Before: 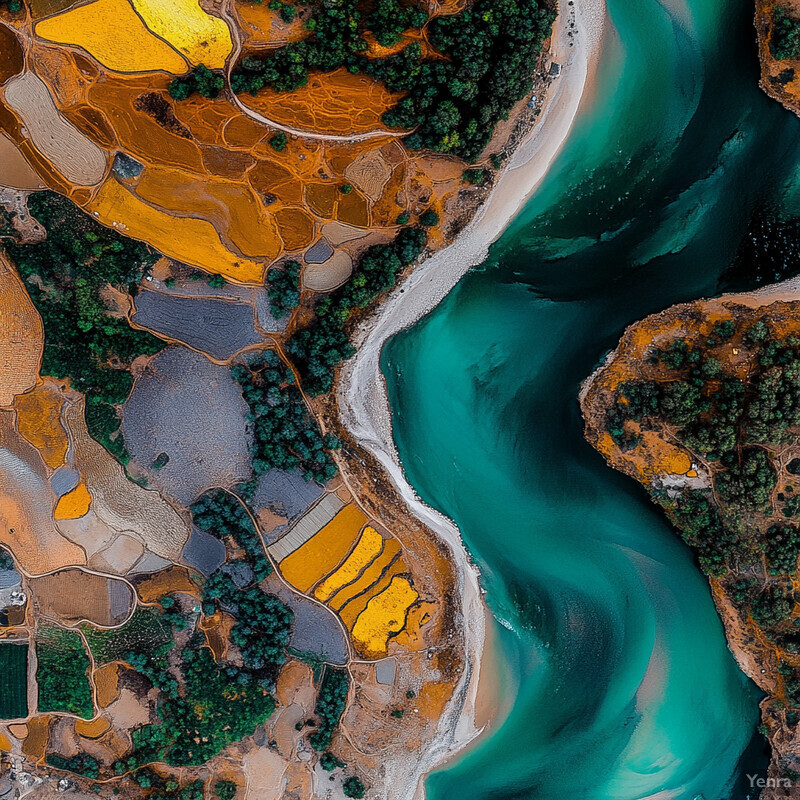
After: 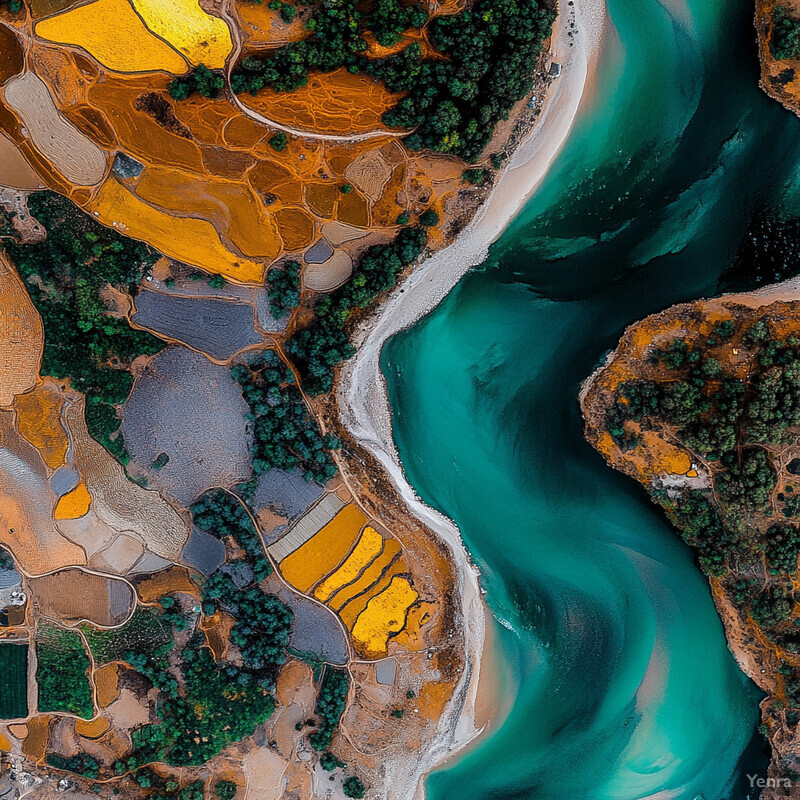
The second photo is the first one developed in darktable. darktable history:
exposure: exposure 0.073 EV, compensate exposure bias true, compensate highlight preservation false
